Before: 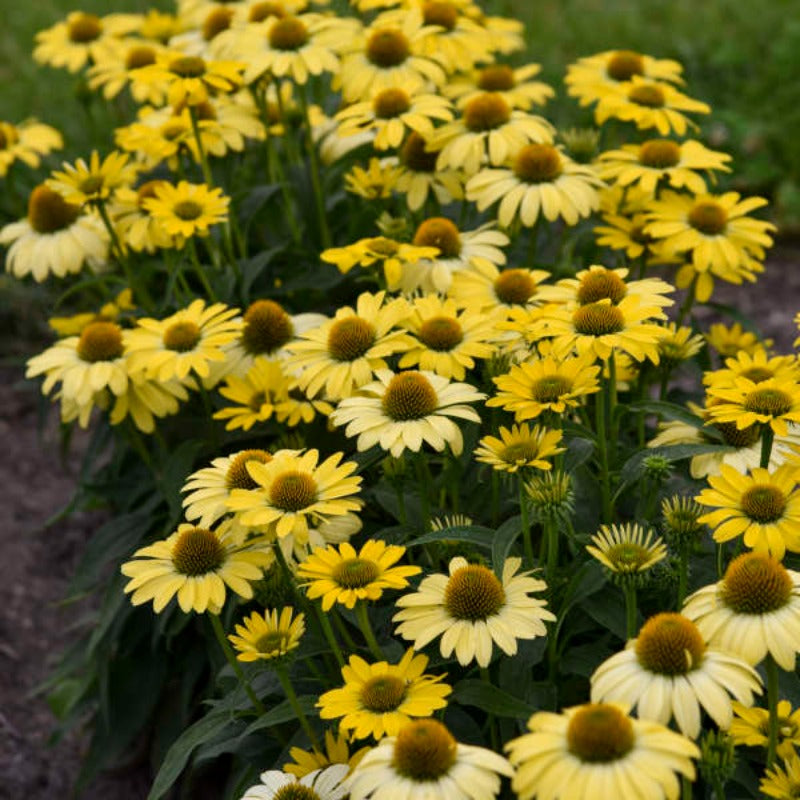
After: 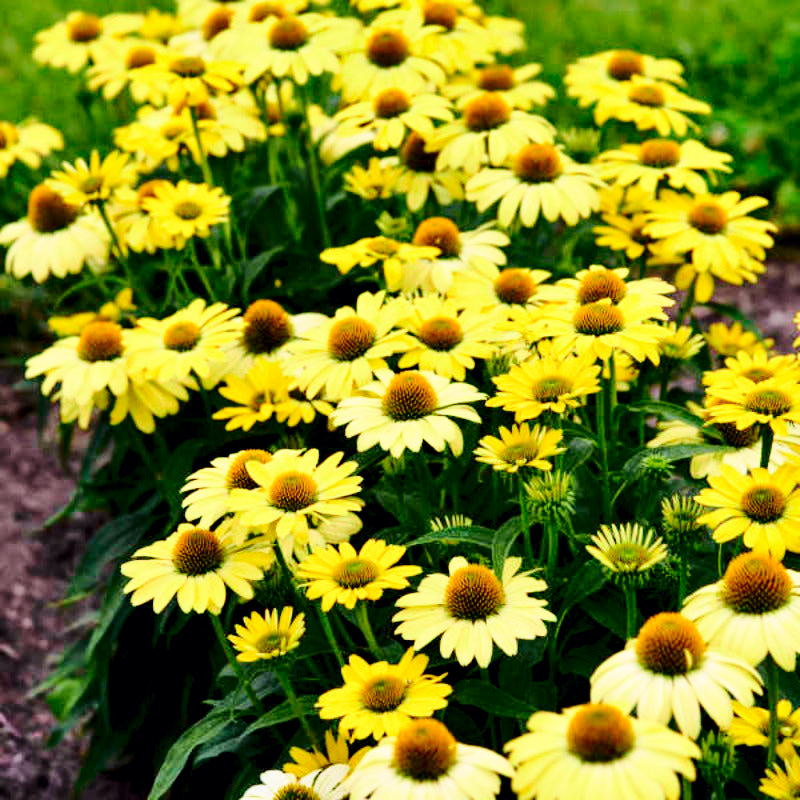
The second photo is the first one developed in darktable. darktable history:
exposure: black level correction 0.007, exposure 0.093 EV, compensate highlight preservation false
tone curve: curves: ch0 [(0, 0) (0.051, 0.047) (0.102, 0.099) (0.228, 0.275) (0.432, 0.535) (0.695, 0.778) (0.908, 0.946) (1, 1)]; ch1 [(0, 0) (0.339, 0.298) (0.402, 0.363) (0.453, 0.413) (0.485, 0.469) (0.494, 0.493) (0.504, 0.501) (0.525, 0.534) (0.563, 0.595) (0.597, 0.638) (1, 1)]; ch2 [(0, 0) (0.48, 0.48) (0.504, 0.5) (0.539, 0.554) (0.59, 0.63) (0.642, 0.684) (0.824, 0.815) (1, 1)], color space Lab, independent channels, preserve colors none
shadows and highlights: shadows 40, highlights -54, highlights color adjustment 46%, low approximation 0.01, soften with gaussian
base curve: curves: ch0 [(0, 0) (0.028, 0.03) (0.121, 0.232) (0.46, 0.748) (0.859, 0.968) (1, 1)], preserve colors none
